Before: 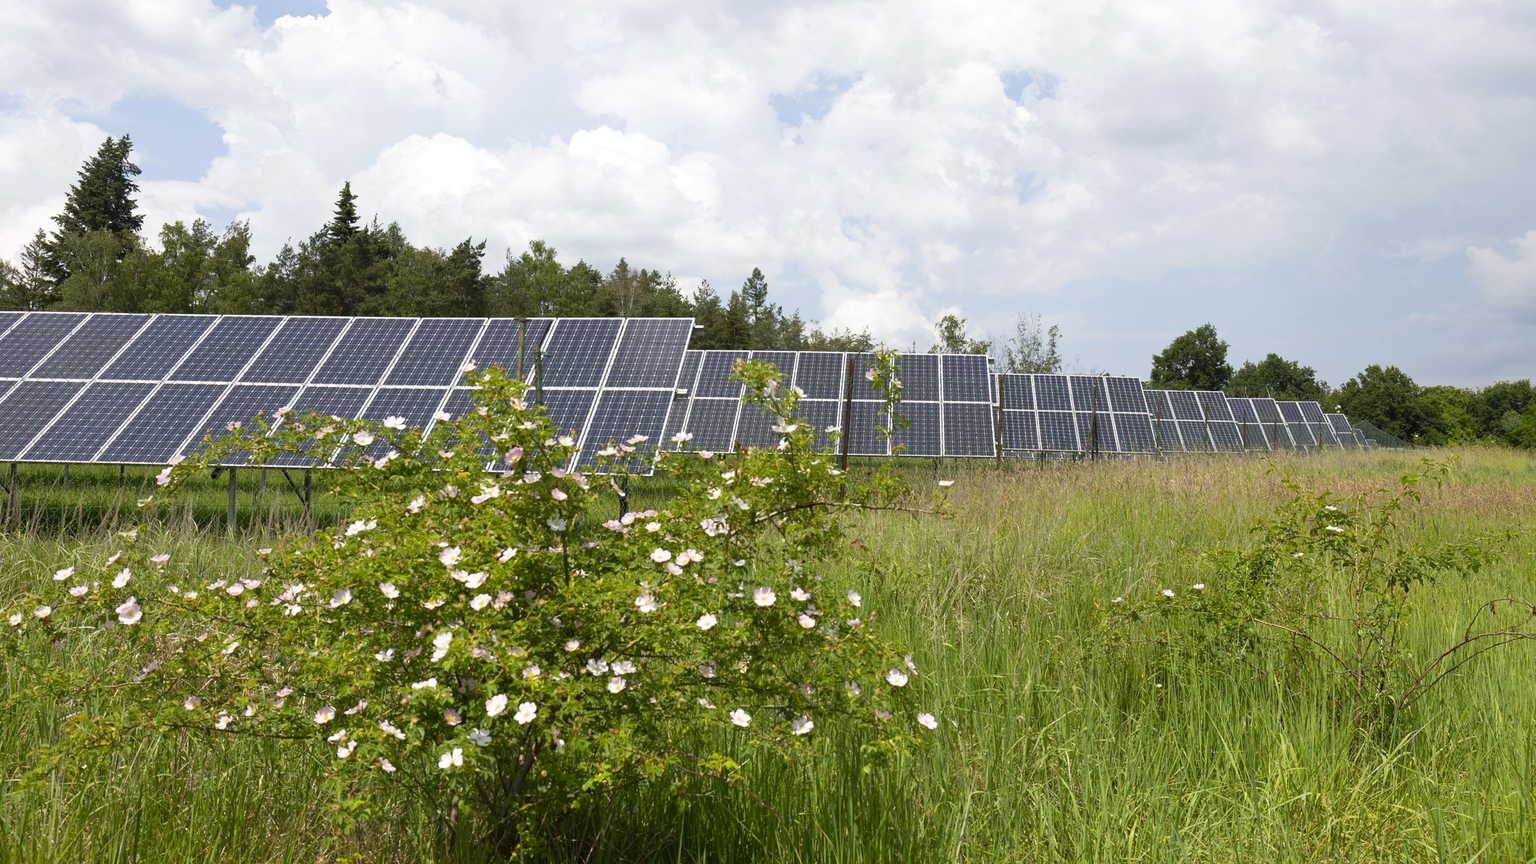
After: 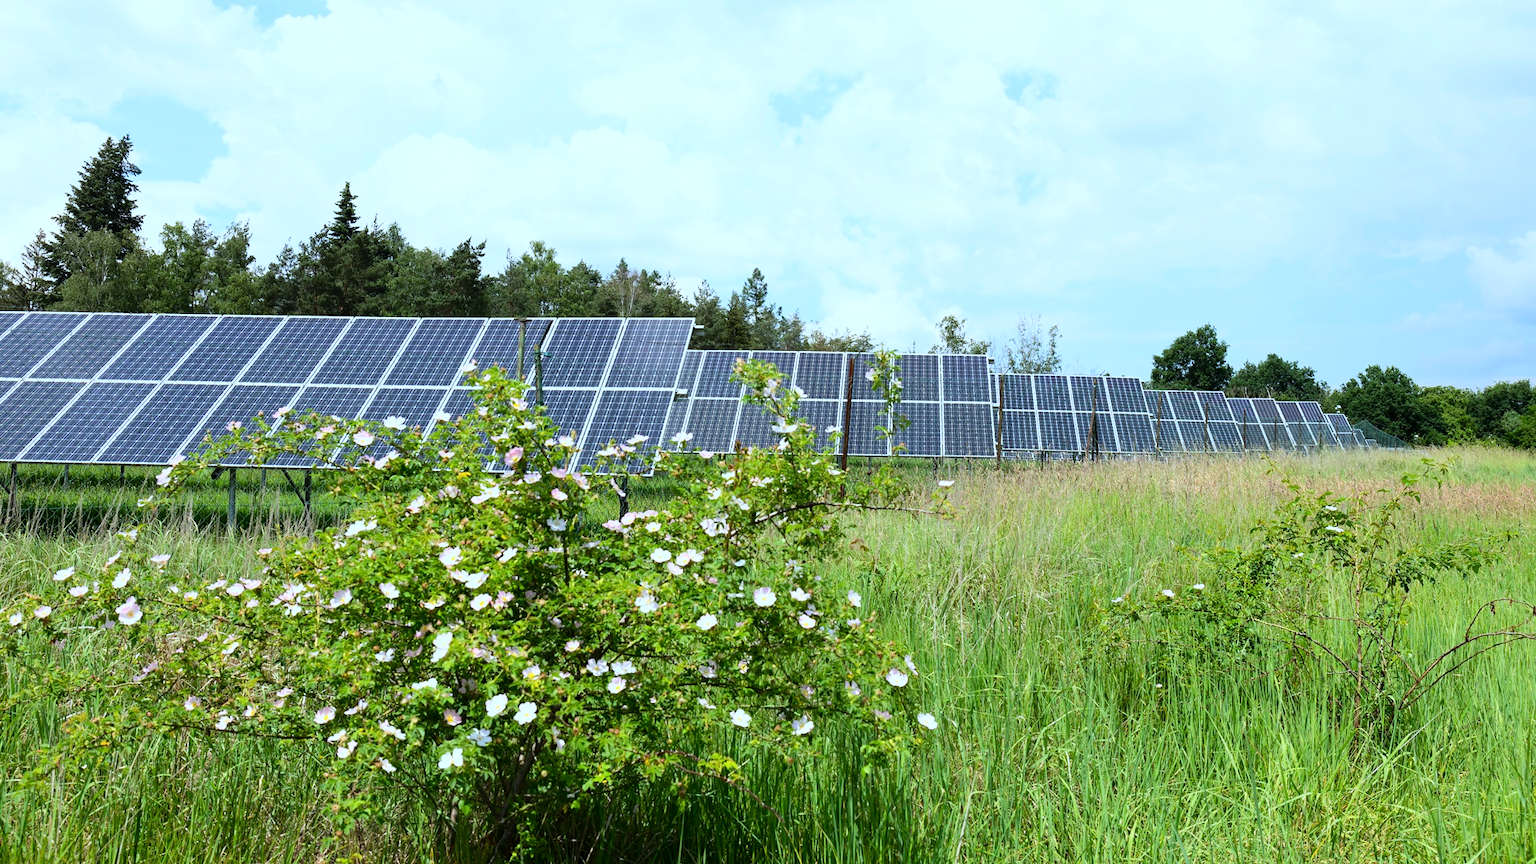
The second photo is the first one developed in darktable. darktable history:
base curve: curves: ch0 [(0, 0) (0.032, 0.025) (0.121, 0.166) (0.206, 0.329) (0.605, 0.79) (1, 1)]
color calibration: illuminant as shot in camera, x 0.385, y 0.38, temperature 3932.88 K
